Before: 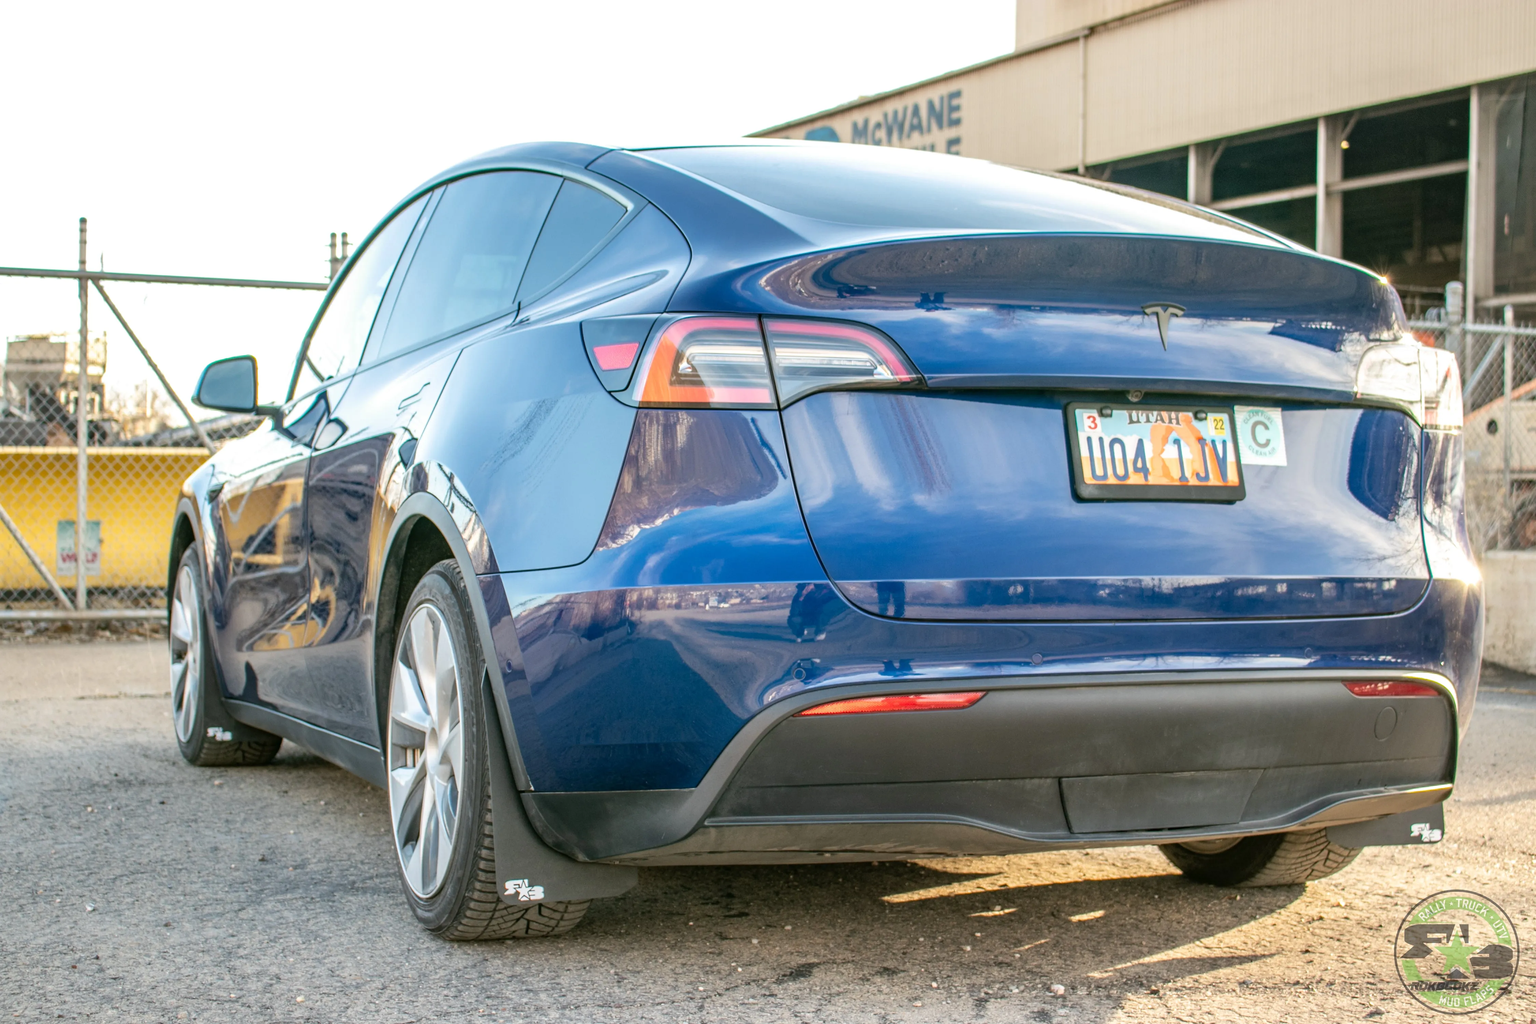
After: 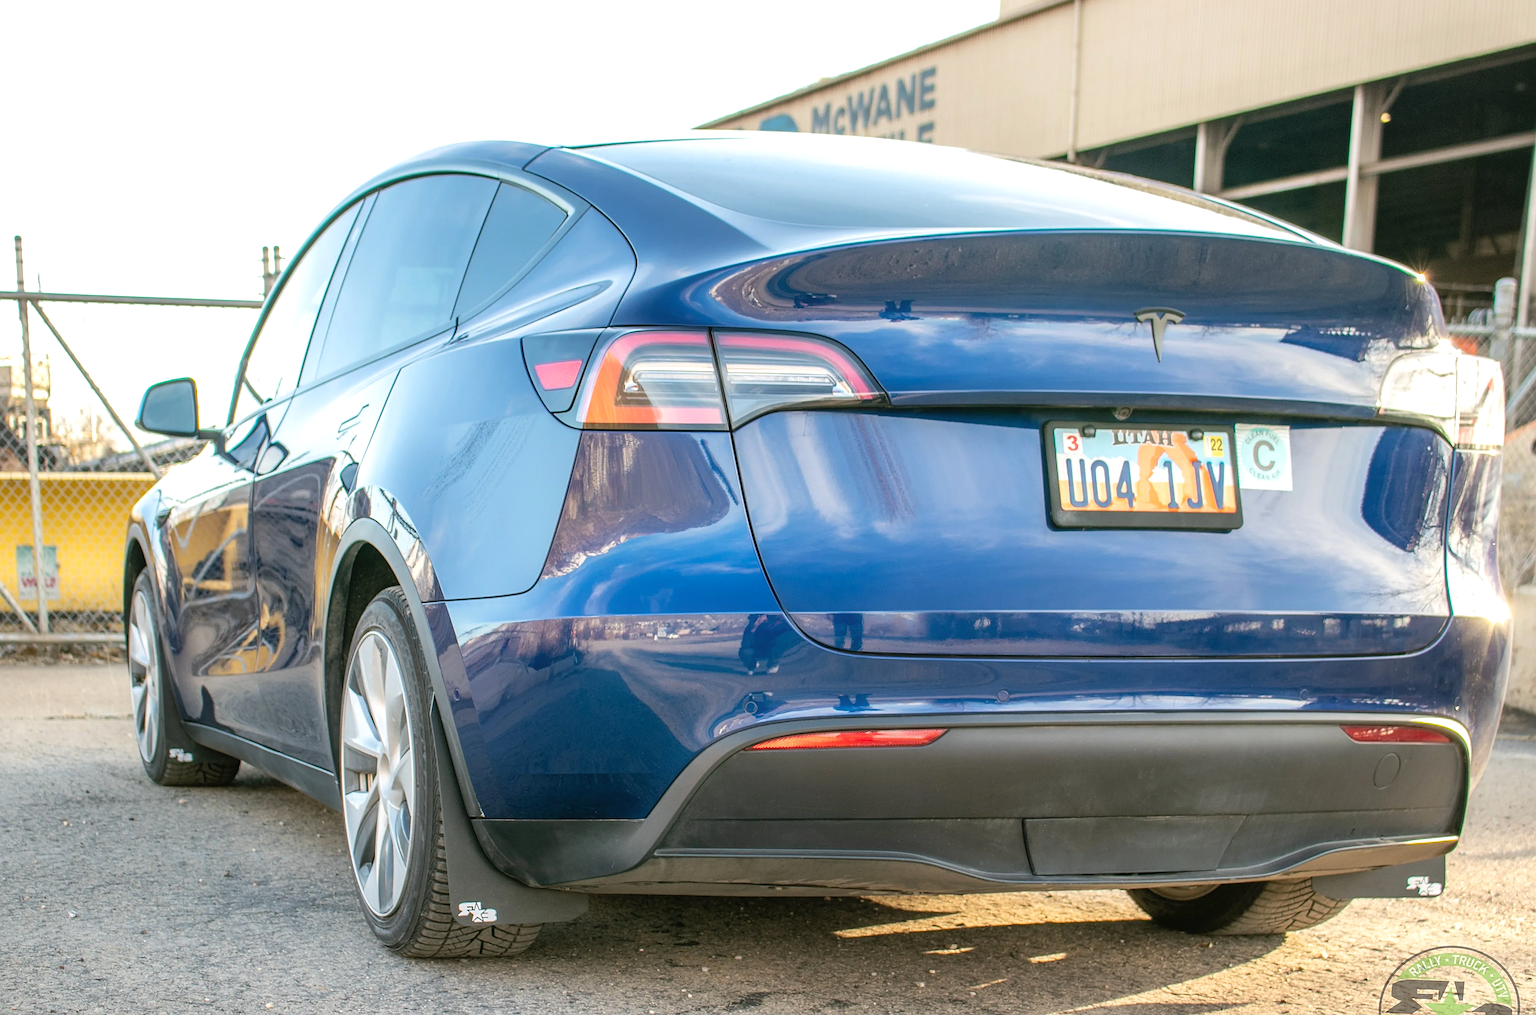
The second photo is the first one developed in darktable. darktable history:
contrast equalizer: y [[0.5, 0.488, 0.462, 0.461, 0.491, 0.5], [0.5 ×6], [0.5 ×6], [0 ×6], [0 ×6]]
rotate and perspective: rotation 0.062°, lens shift (vertical) 0.115, lens shift (horizontal) -0.133, crop left 0.047, crop right 0.94, crop top 0.061, crop bottom 0.94
levels: levels [0.016, 0.484, 0.953]
sharpen: on, module defaults
